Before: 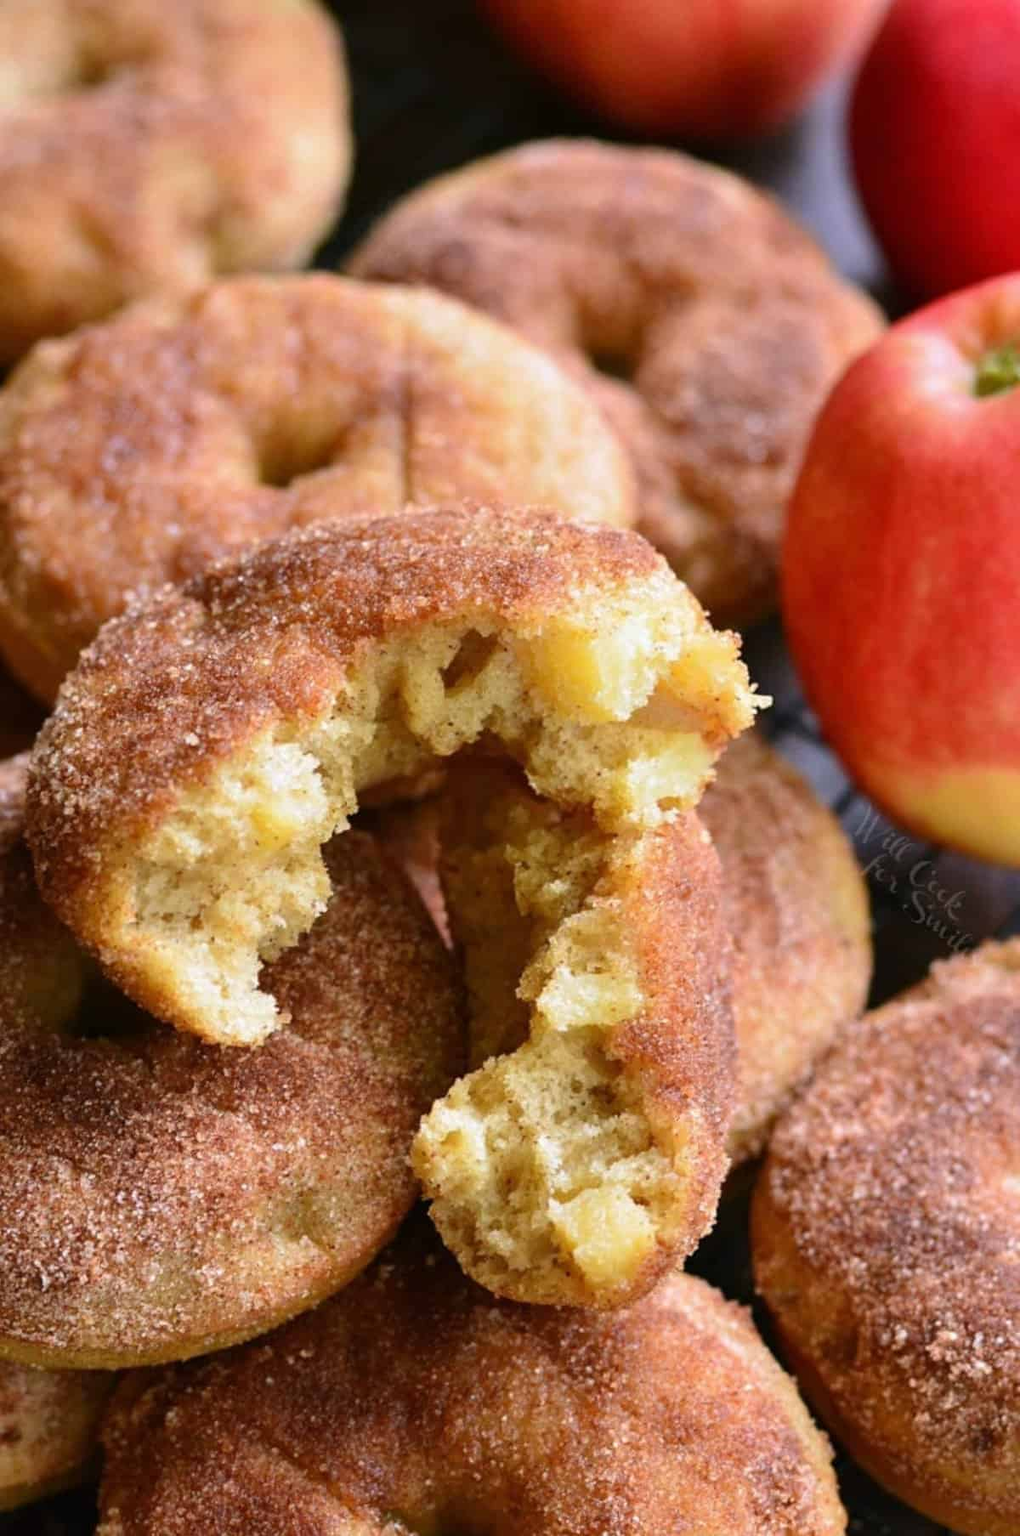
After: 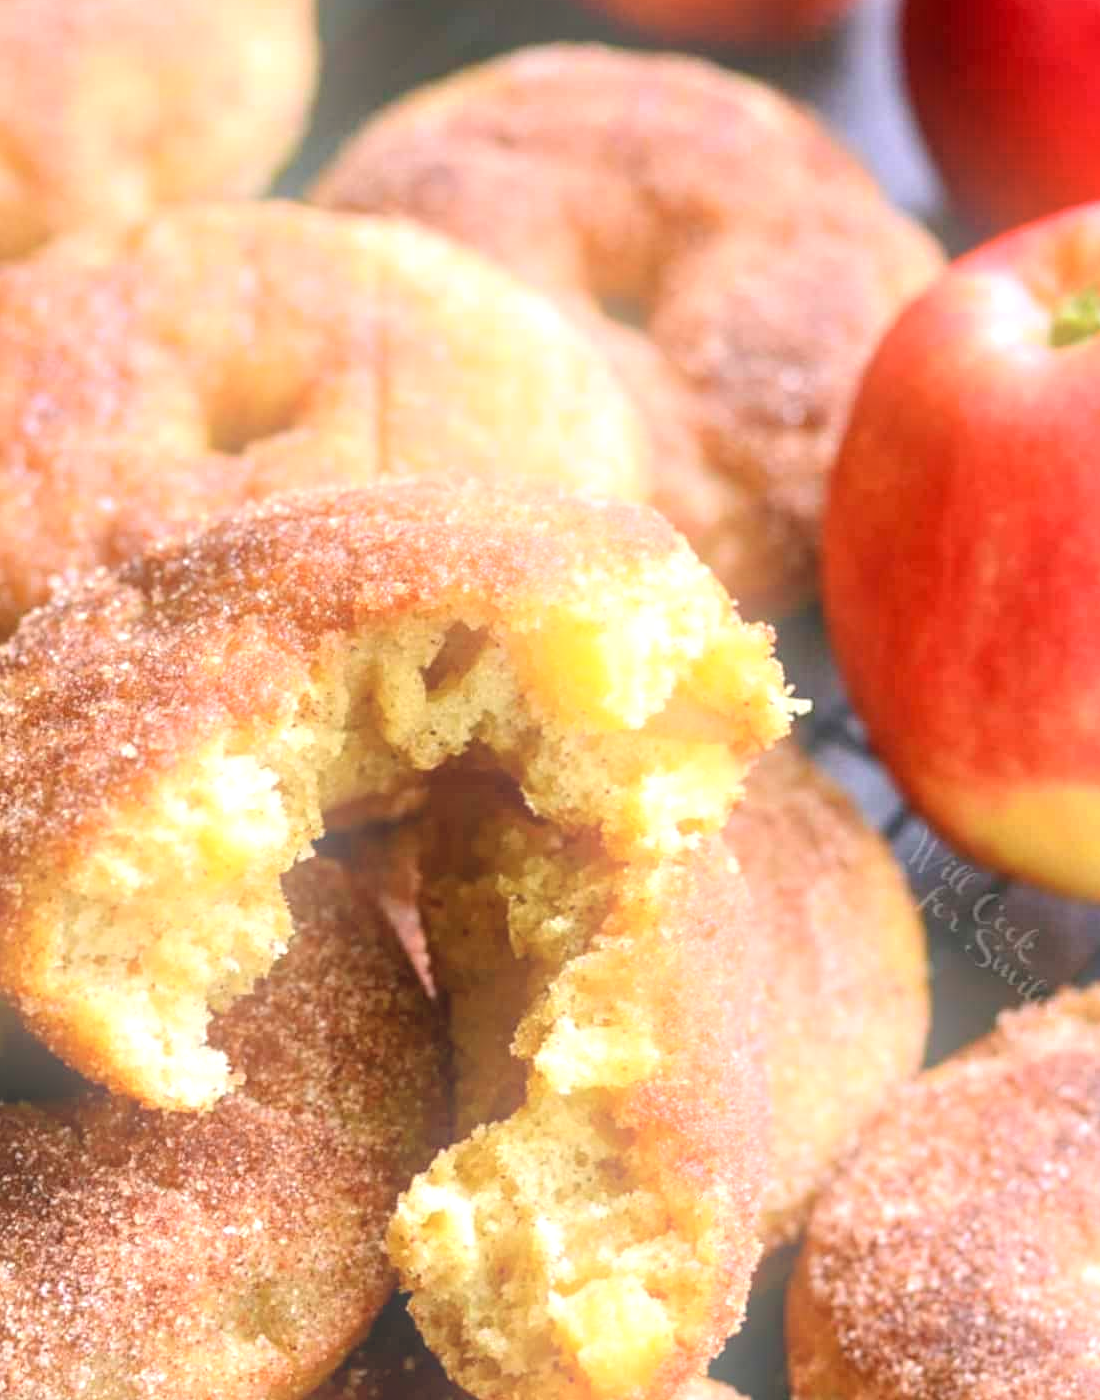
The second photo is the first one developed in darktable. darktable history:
exposure: exposure 0.566 EV, compensate highlight preservation false
crop: left 8.155%, top 6.611%, bottom 15.385%
local contrast: on, module defaults
bloom: on, module defaults
